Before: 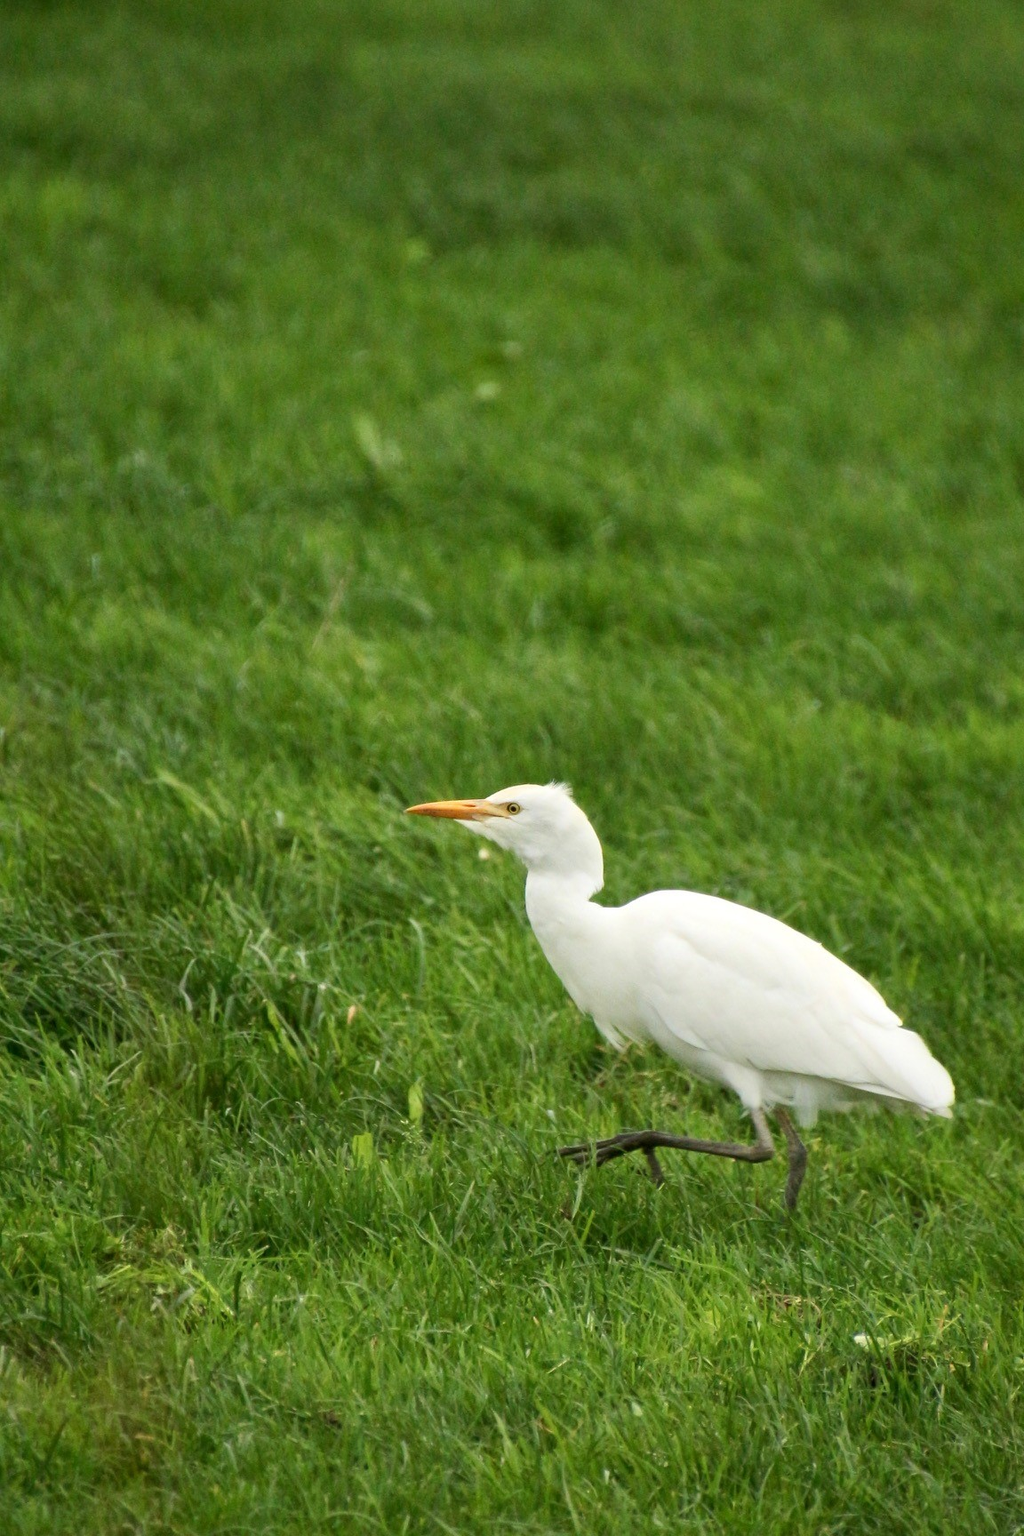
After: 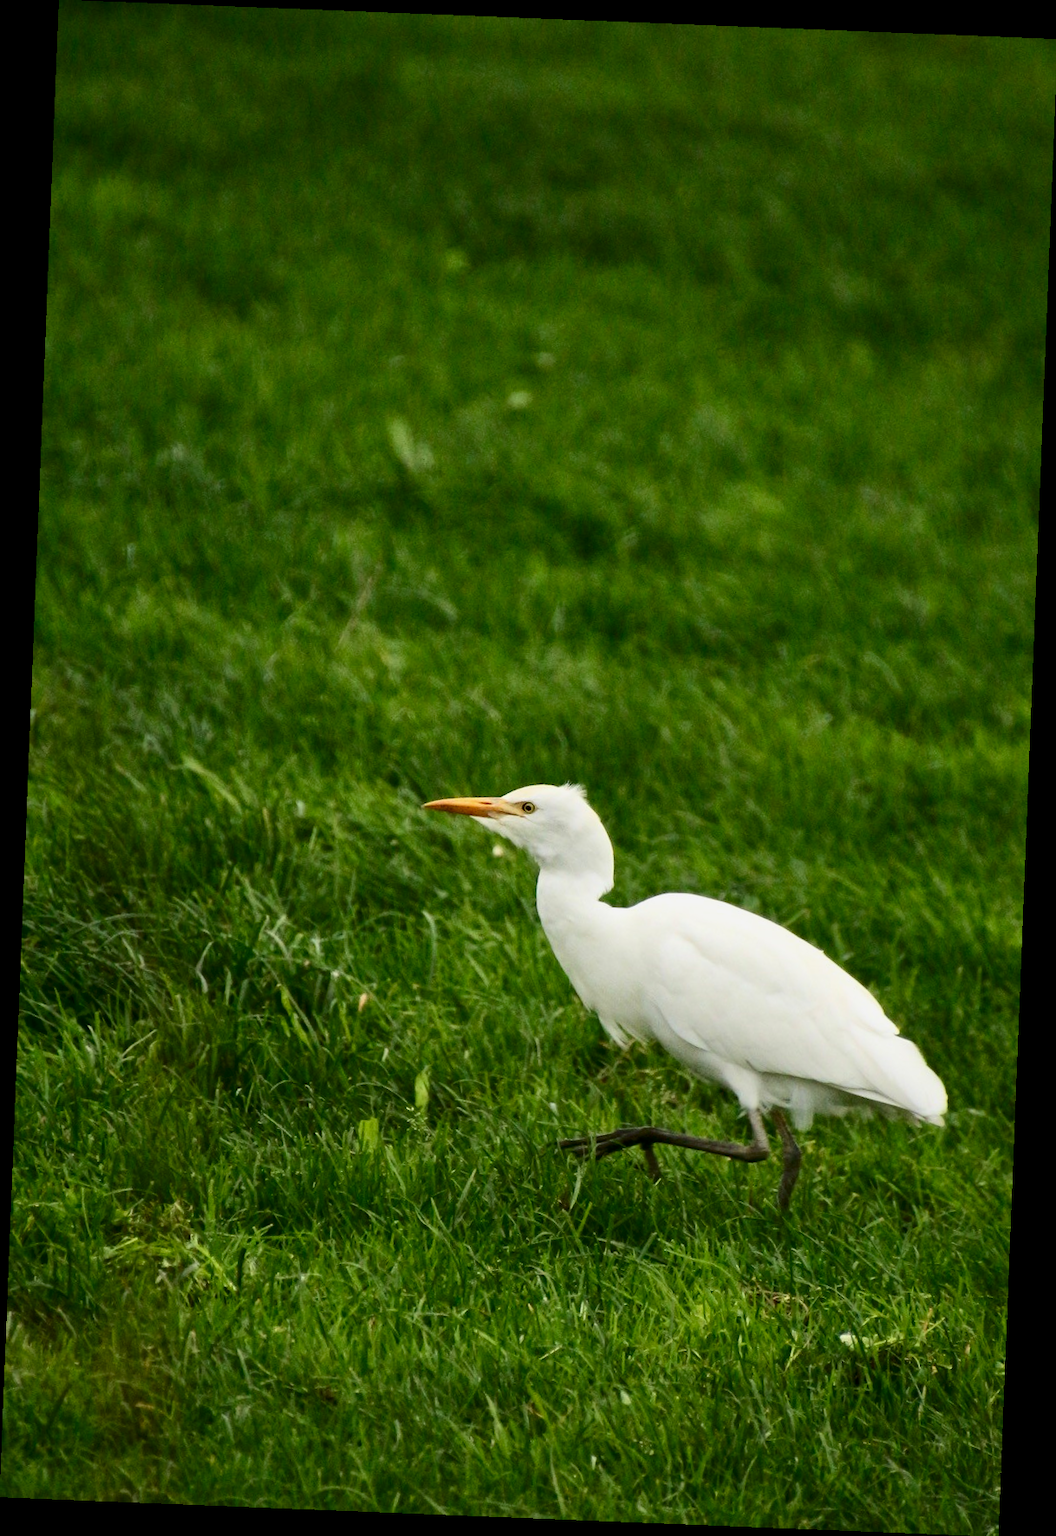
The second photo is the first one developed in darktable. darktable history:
rotate and perspective: rotation 2.27°, automatic cropping off
exposure: black level correction 0.001, exposure -0.2 EV, compensate highlight preservation false
contrast brightness saturation: contrast 0.2, brightness -0.11, saturation 0.1
